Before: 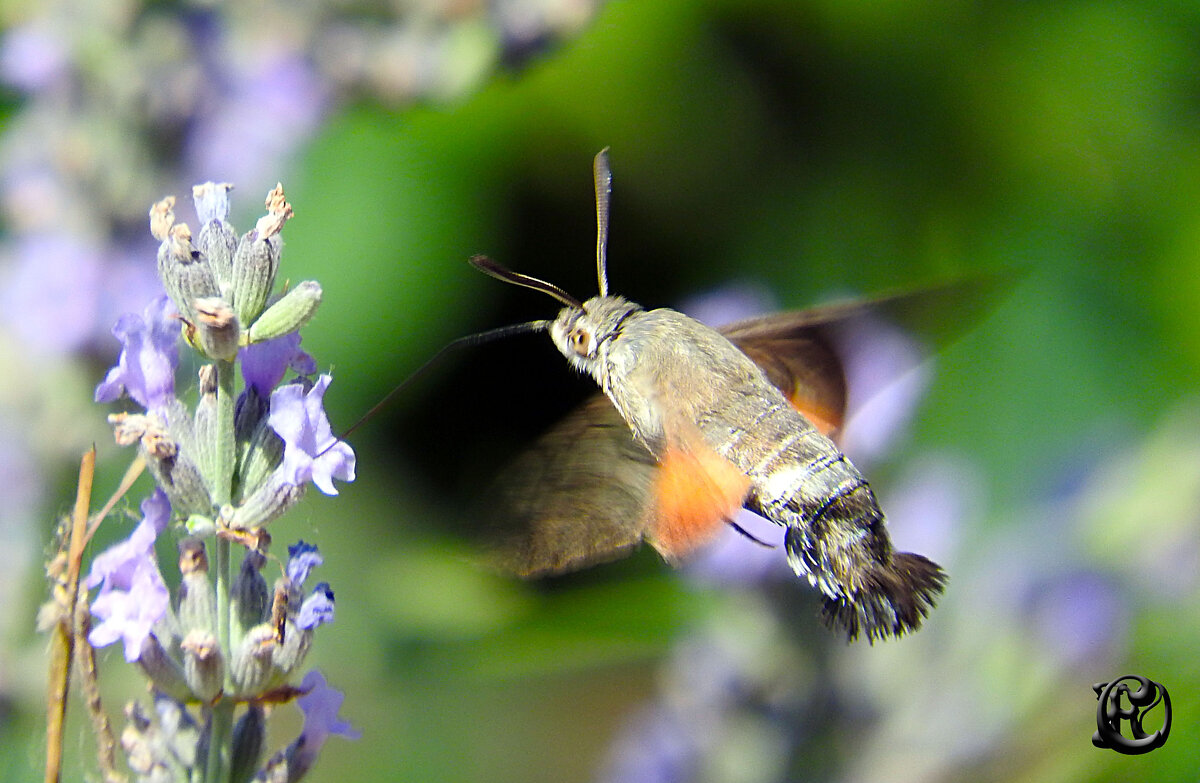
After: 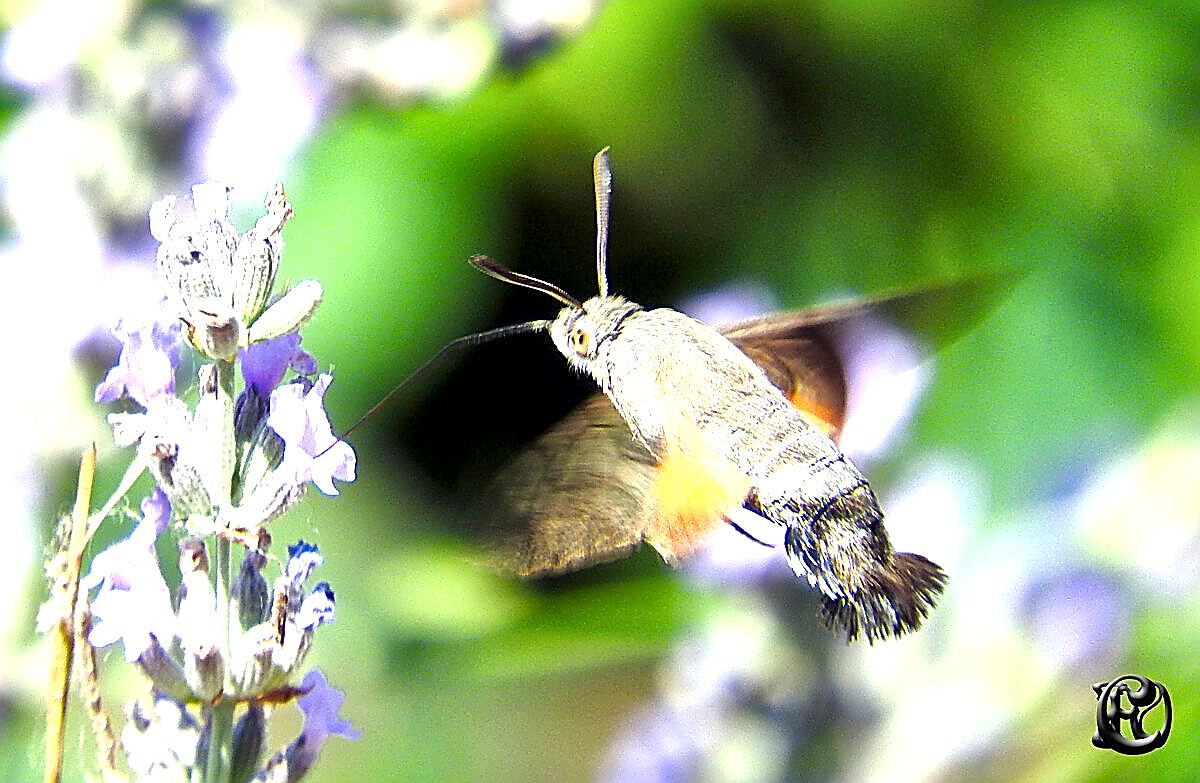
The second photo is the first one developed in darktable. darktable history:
local contrast: mode bilateral grid, contrast 25, coarseness 47, detail 151%, midtone range 0.2
exposure: black level correction 0, exposure 1.173 EV, compensate exposure bias true, compensate highlight preservation false
sharpen: radius 1.4, amount 1.25, threshold 0.7
